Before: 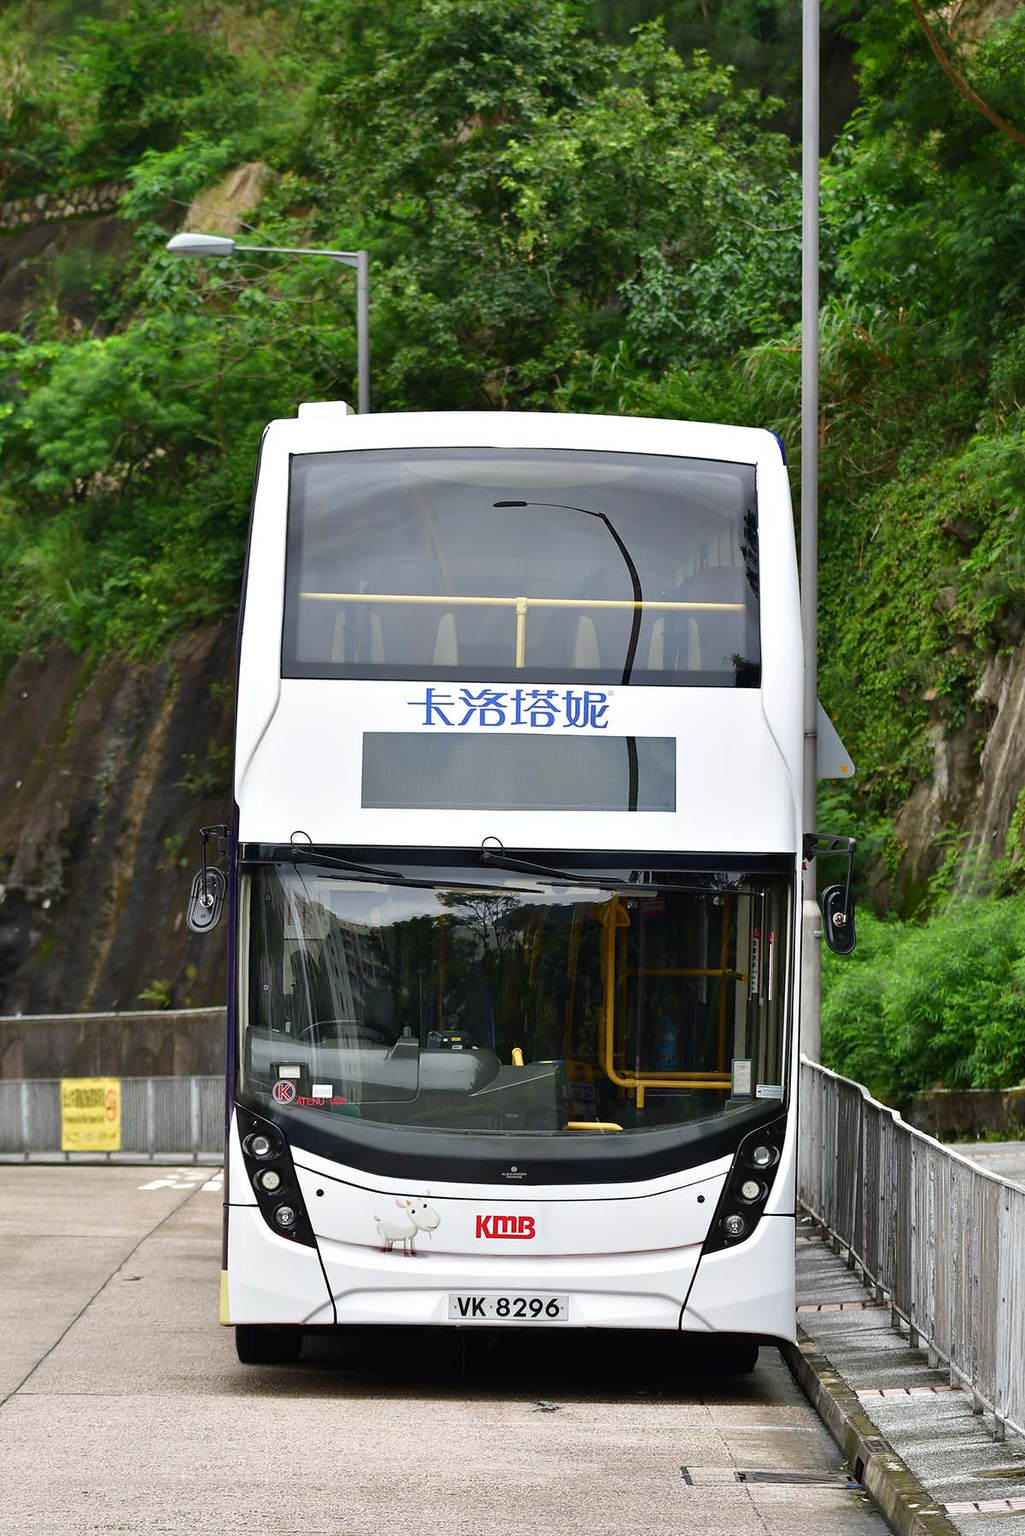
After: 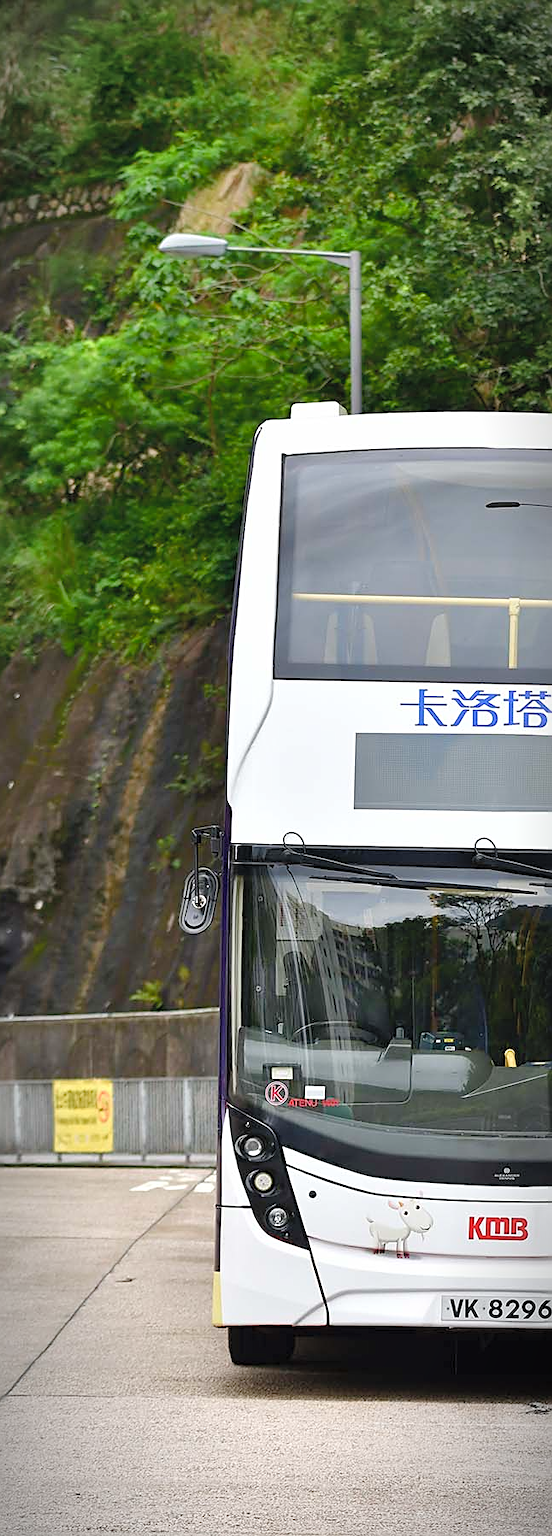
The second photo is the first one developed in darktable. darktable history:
crop: left 0.757%, right 45.364%, bottom 0.083%
sharpen: on, module defaults
vignetting: fall-off start 86.61%, automatic ratio true, unbound false
contrast brightness saturation: brightness 0.148
color balance rgb: shadows lift › hue 86.46°, perceptual saturation grading › global saturation 20%, perceptual saturation grading › highlights -25.166%, perceptual saturation grading › shadows 25.17%
